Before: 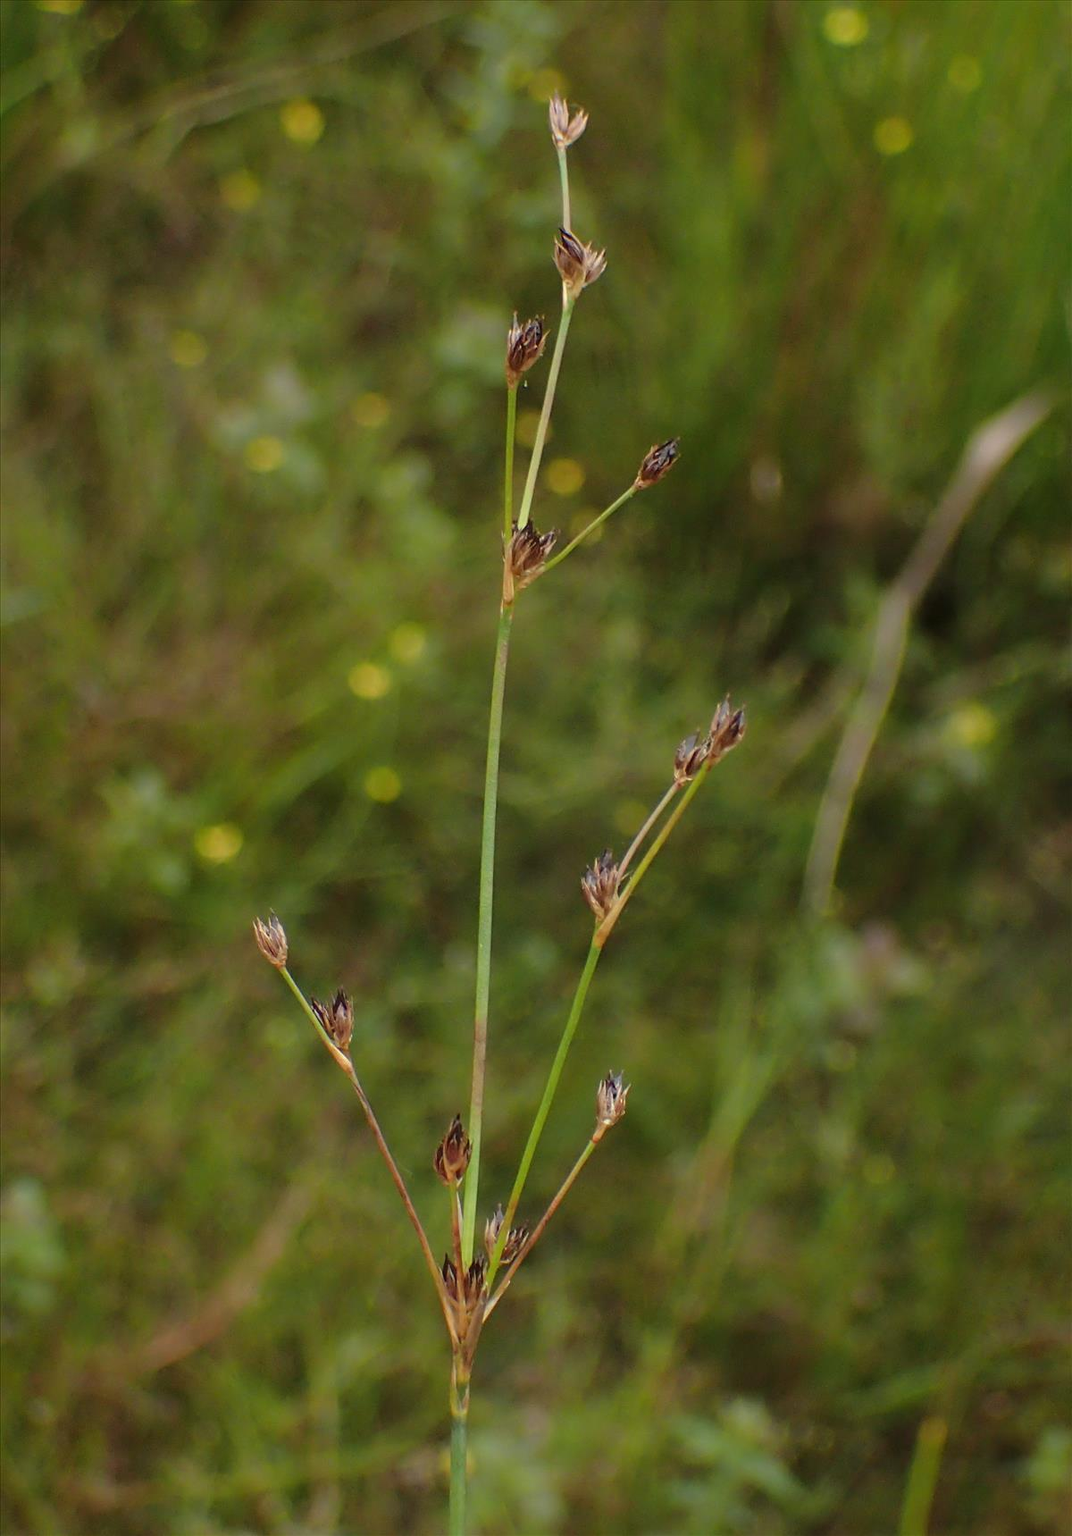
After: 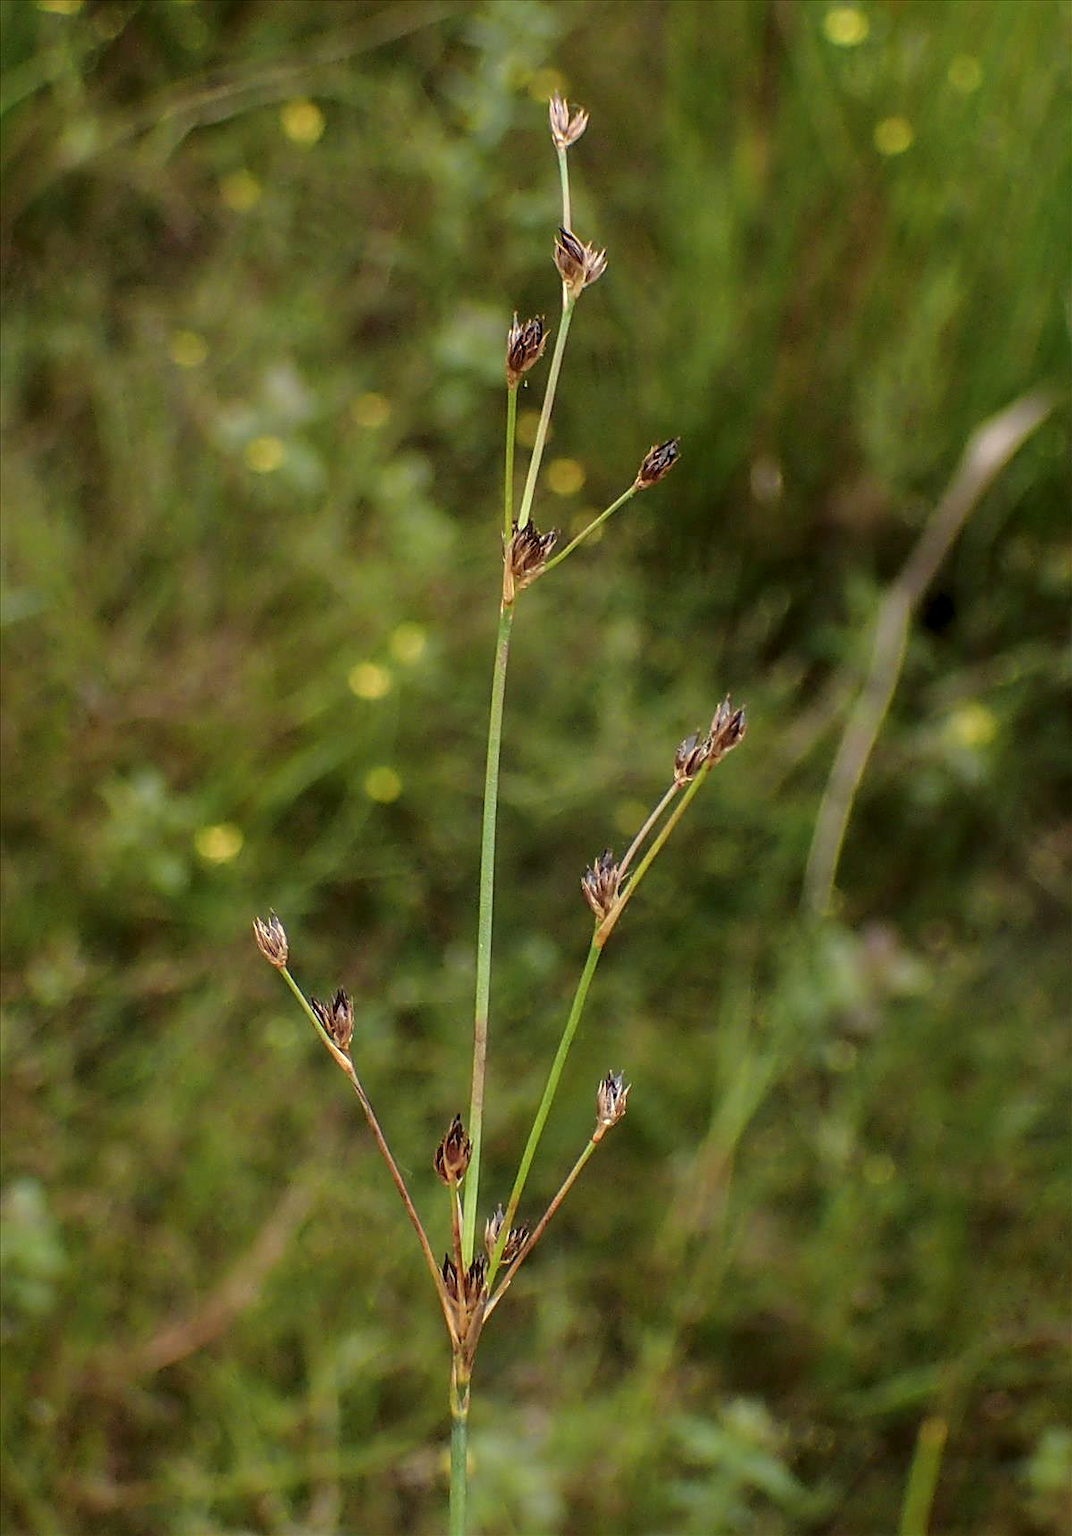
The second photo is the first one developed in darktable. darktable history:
sharpen: on, module defaults
local contrast: highlights 61%, detail 143%, midtone range 0.428
